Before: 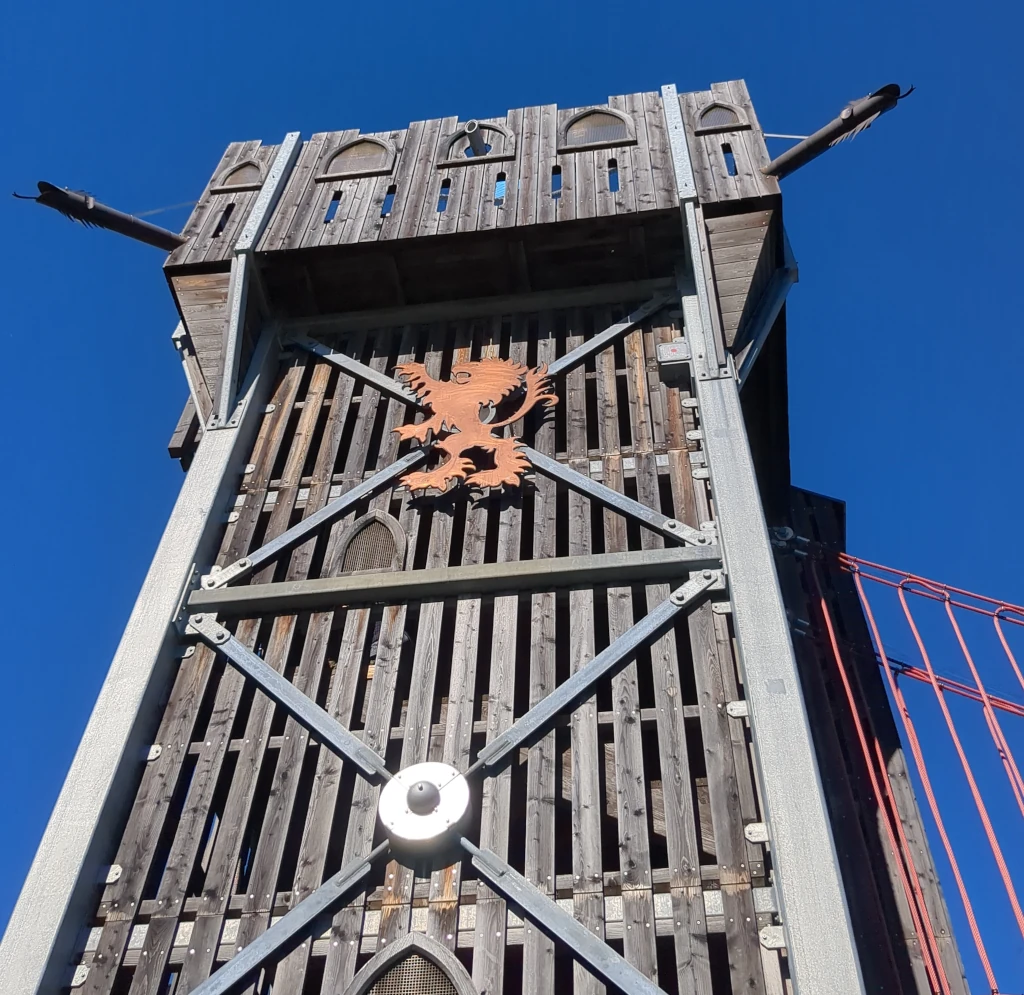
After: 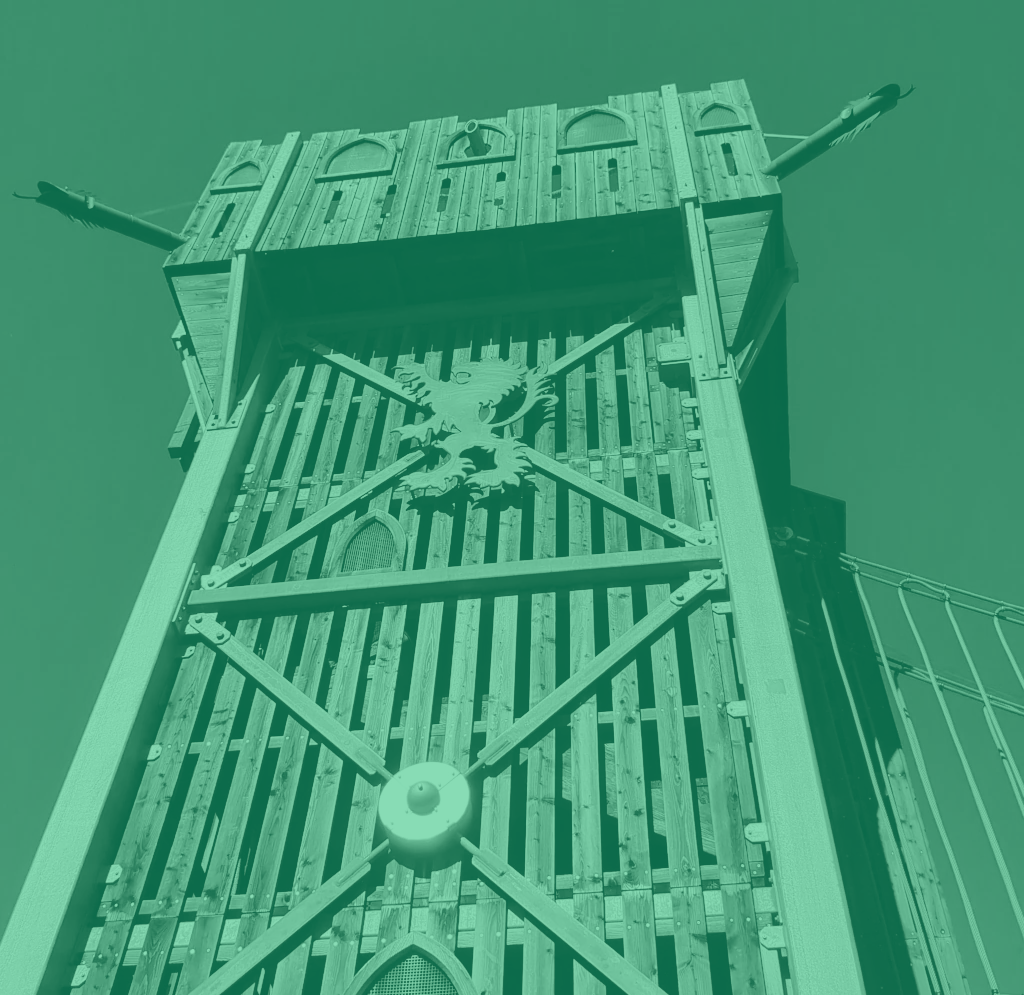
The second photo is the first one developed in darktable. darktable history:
colorize: hue 147.6°, saturation 65%, lightness 21.64%
exposure: black level correction -0.016, exposure -1.018 EV, compensate highlight preservation false
base curve: curves: ch0 [(0, 0) (0.032, 0.037) (0.105, 0.228) (0.435, 0.76) (0.856, 0.983) (1, 1)], preserve colors none
